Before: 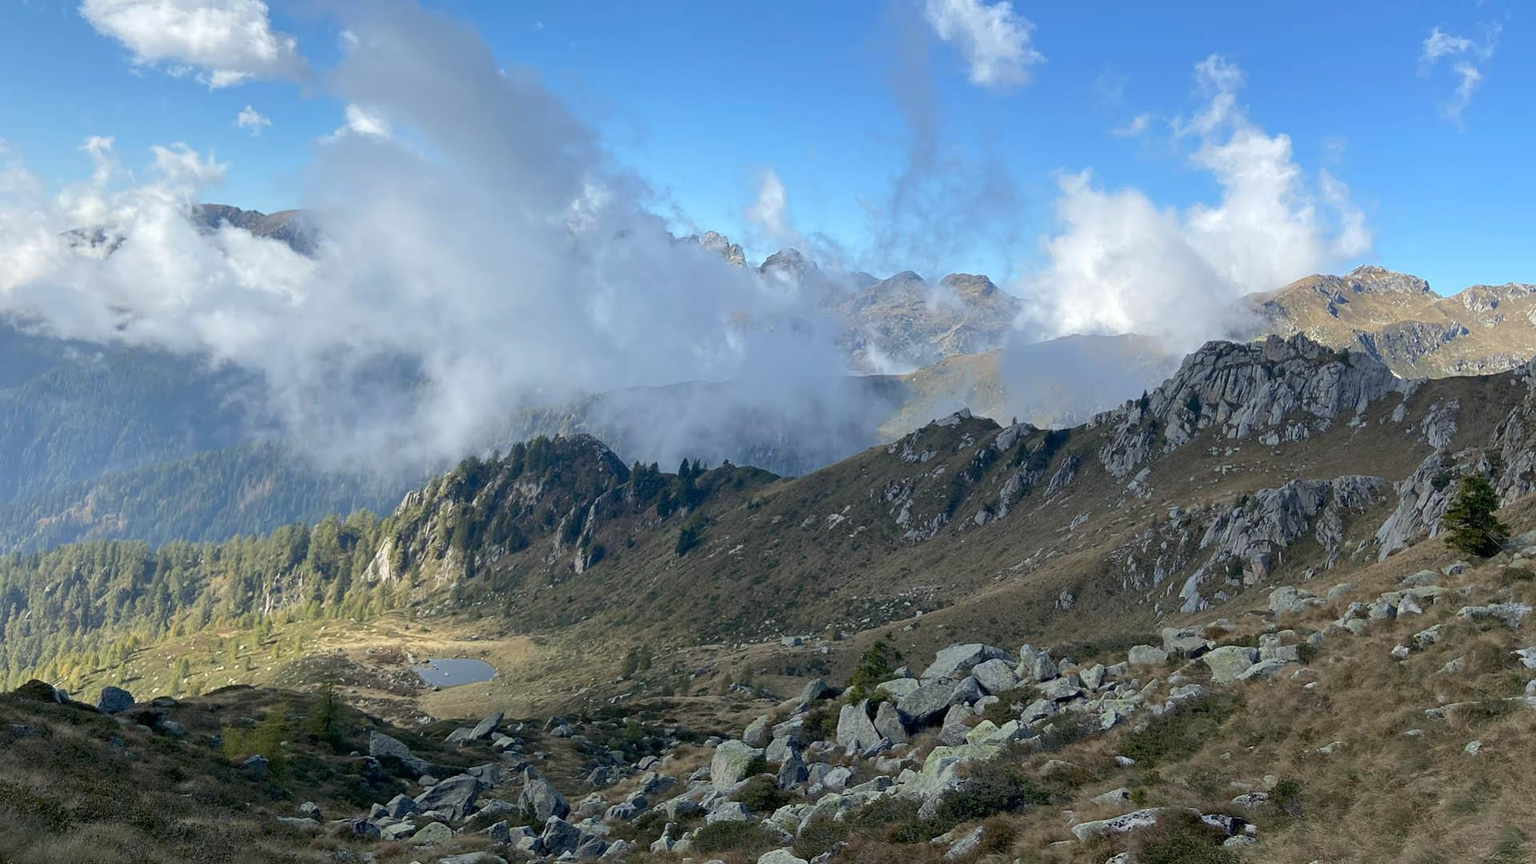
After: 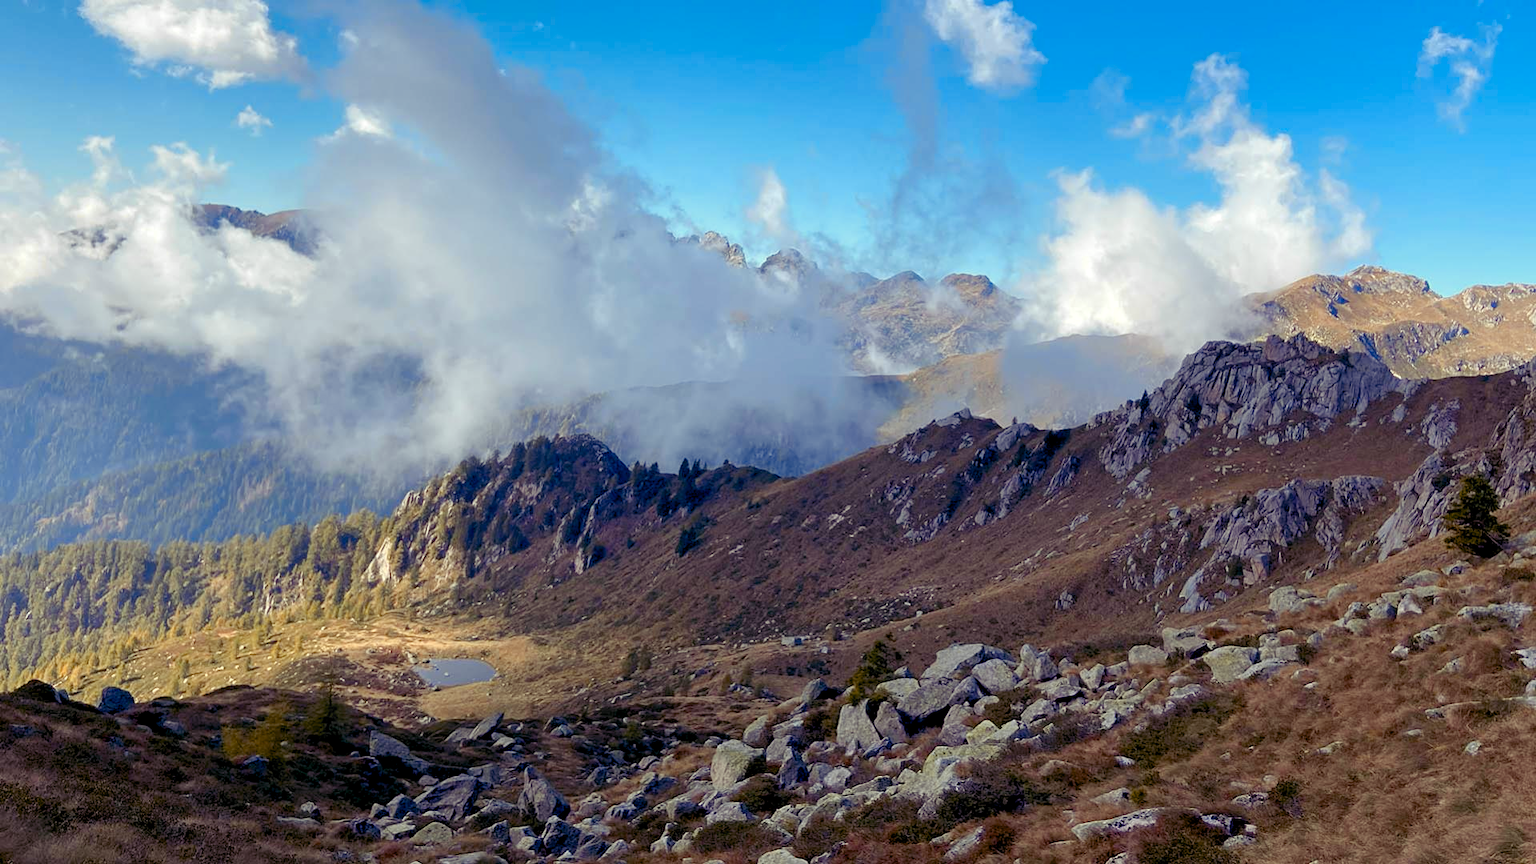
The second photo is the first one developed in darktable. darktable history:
color zones: curves: ch1 [(0.29, 0.492) (0.373, 0.185) (0.509, 0.481)]; ch2 [(0.25, 0.462) (0.749, 0.457)], mix 40.67%
color balance rgb: shadows lift › luminance -21.66%, shadows lift › chroma 8.98%, shadows lift › hue 283.37°, power › chroma 1.05%, power › hue 25.59°, highlights gain › luminance 6.08%, highlights gain › chroma 2.55%, highlights gain › hue 90°, global offset › luminance -0.87%, perceptual saturation grading › global saturation 25%, perceptual saturation grading › highlights -28.39%, perceptual saturation grading › shadows 33.98%
